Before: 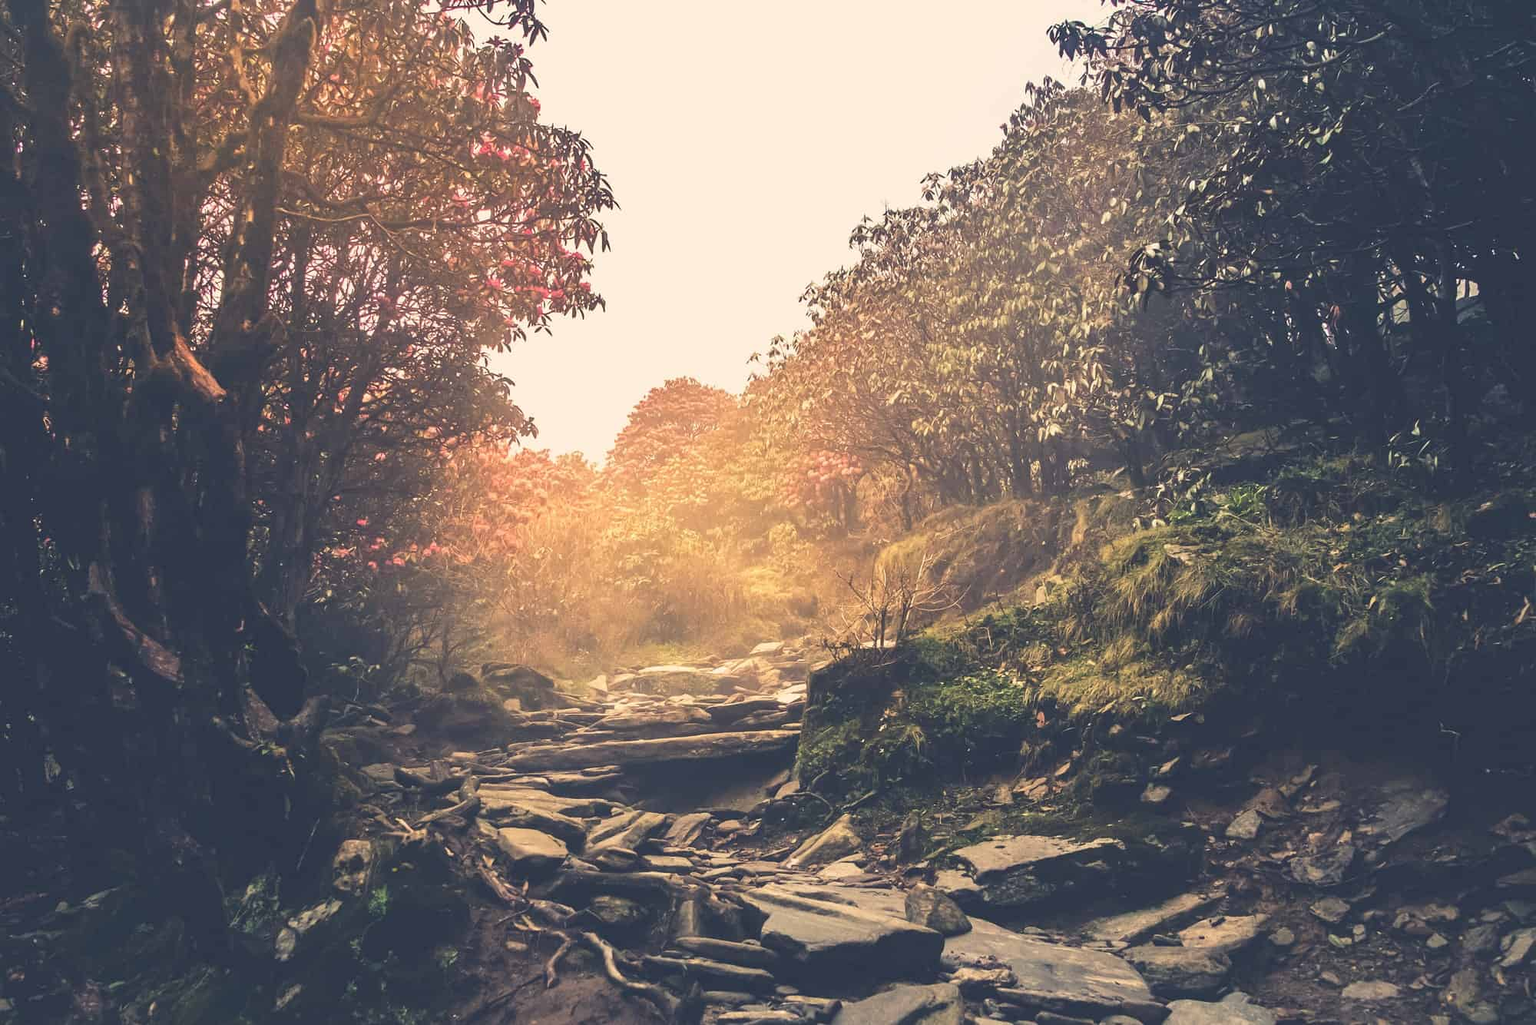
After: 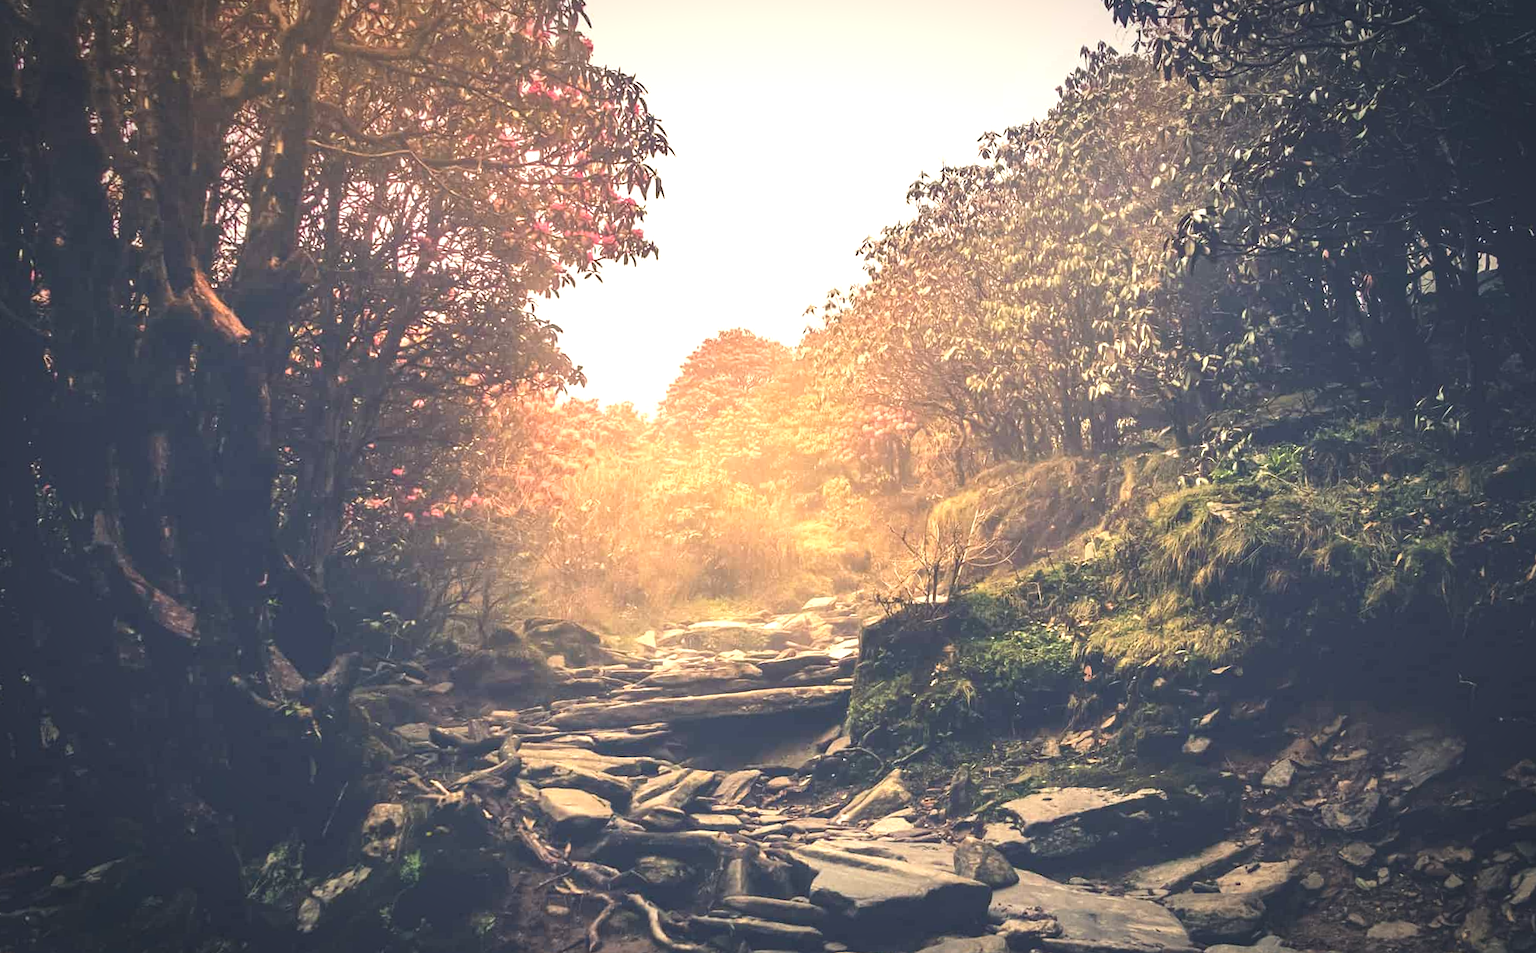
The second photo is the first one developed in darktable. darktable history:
exposure: exposure 0.566 EV, compensate highlight preservation false
rotate and perspective: rotation 0.679°, lens shift (horizontal) 0.136, crop left 0.009, crop right 0.991, crop top 0.078, crop bottom 0.95
vignetting: fall-off start 70.97%, brightness -0.584, saturation -0.118, width/height ratio 1.333
crop: top 1.049%, right 0.001%
